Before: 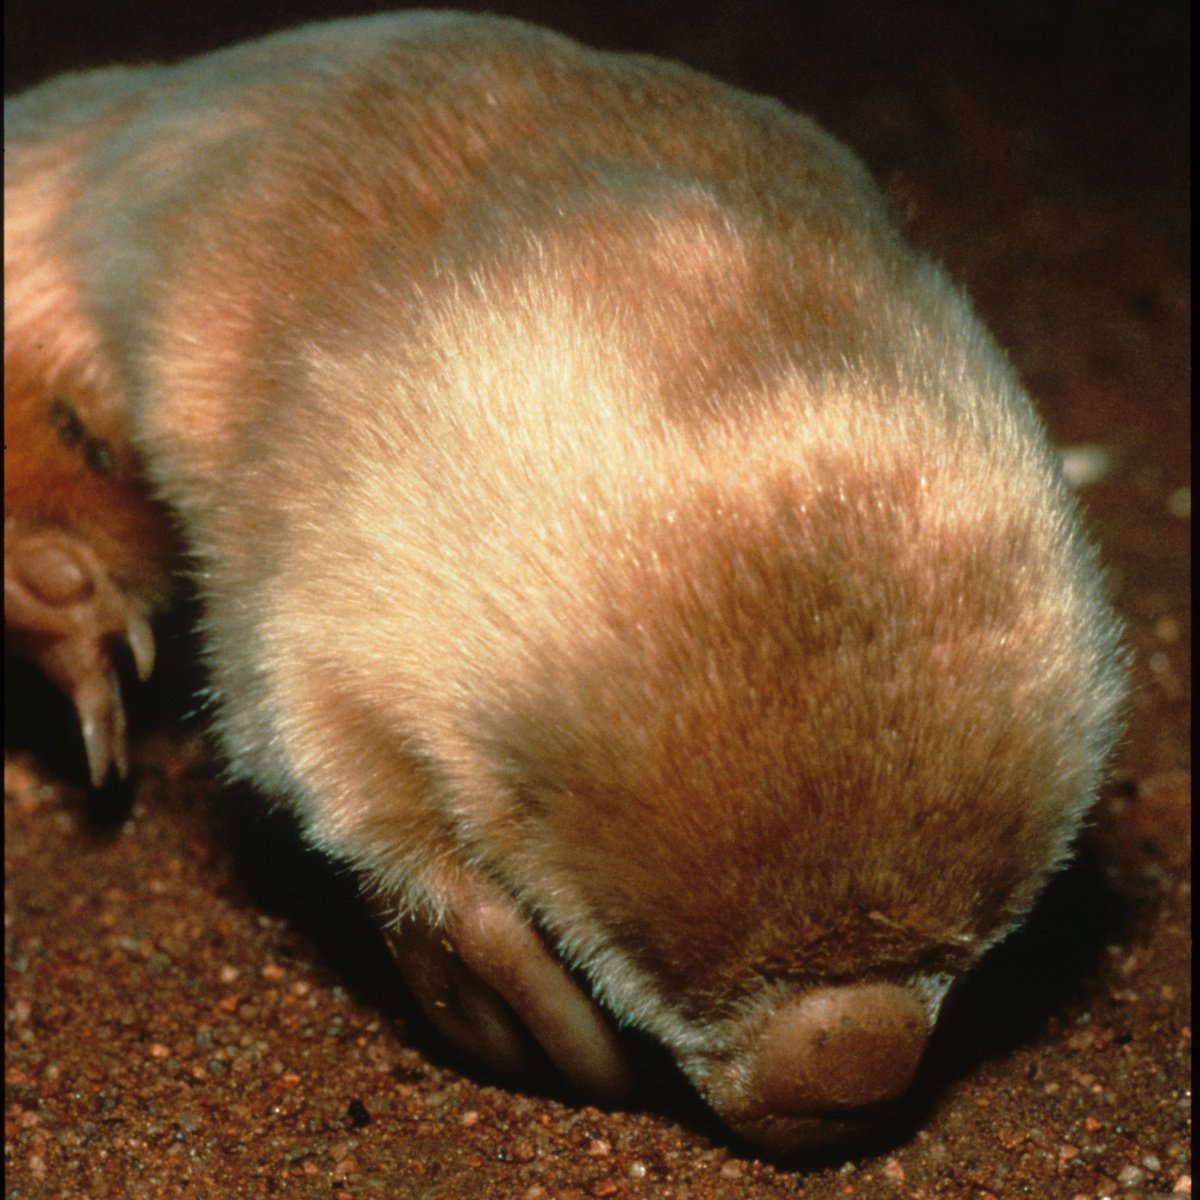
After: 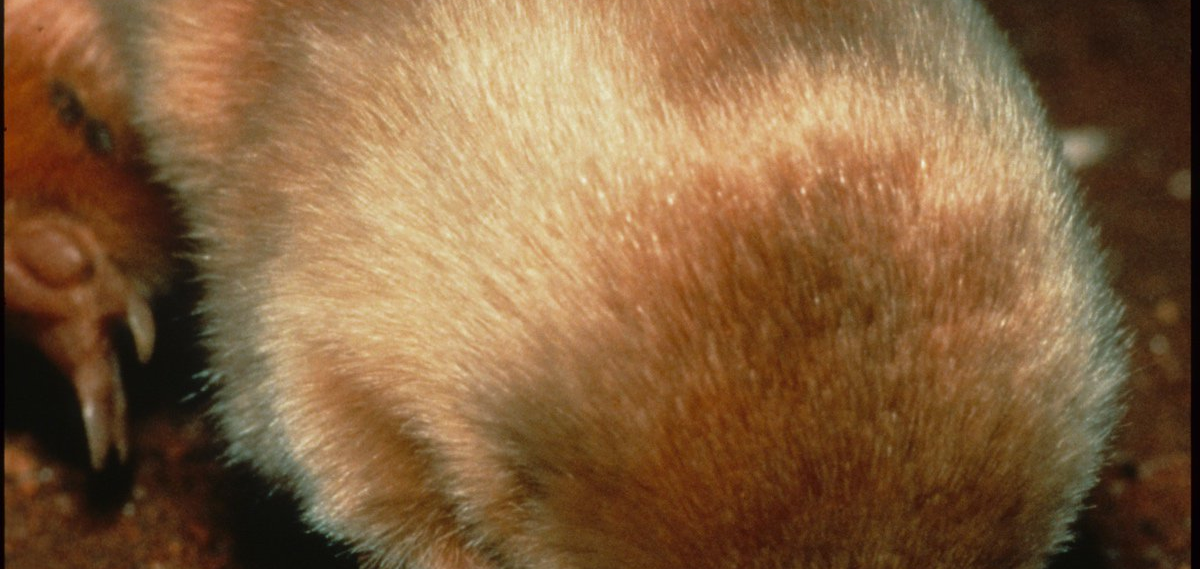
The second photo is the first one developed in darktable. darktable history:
color zones: curves: ch0 [(0, 0.425) (0.143, 0.422) (0.286, 0.42) (0.429, 0.419) (0.571, 0.419) (0.714, 0.42) (0.857, 0.422) (1, 0.425)]
crop and rotate: top 26.521%, bottom 26.016%
